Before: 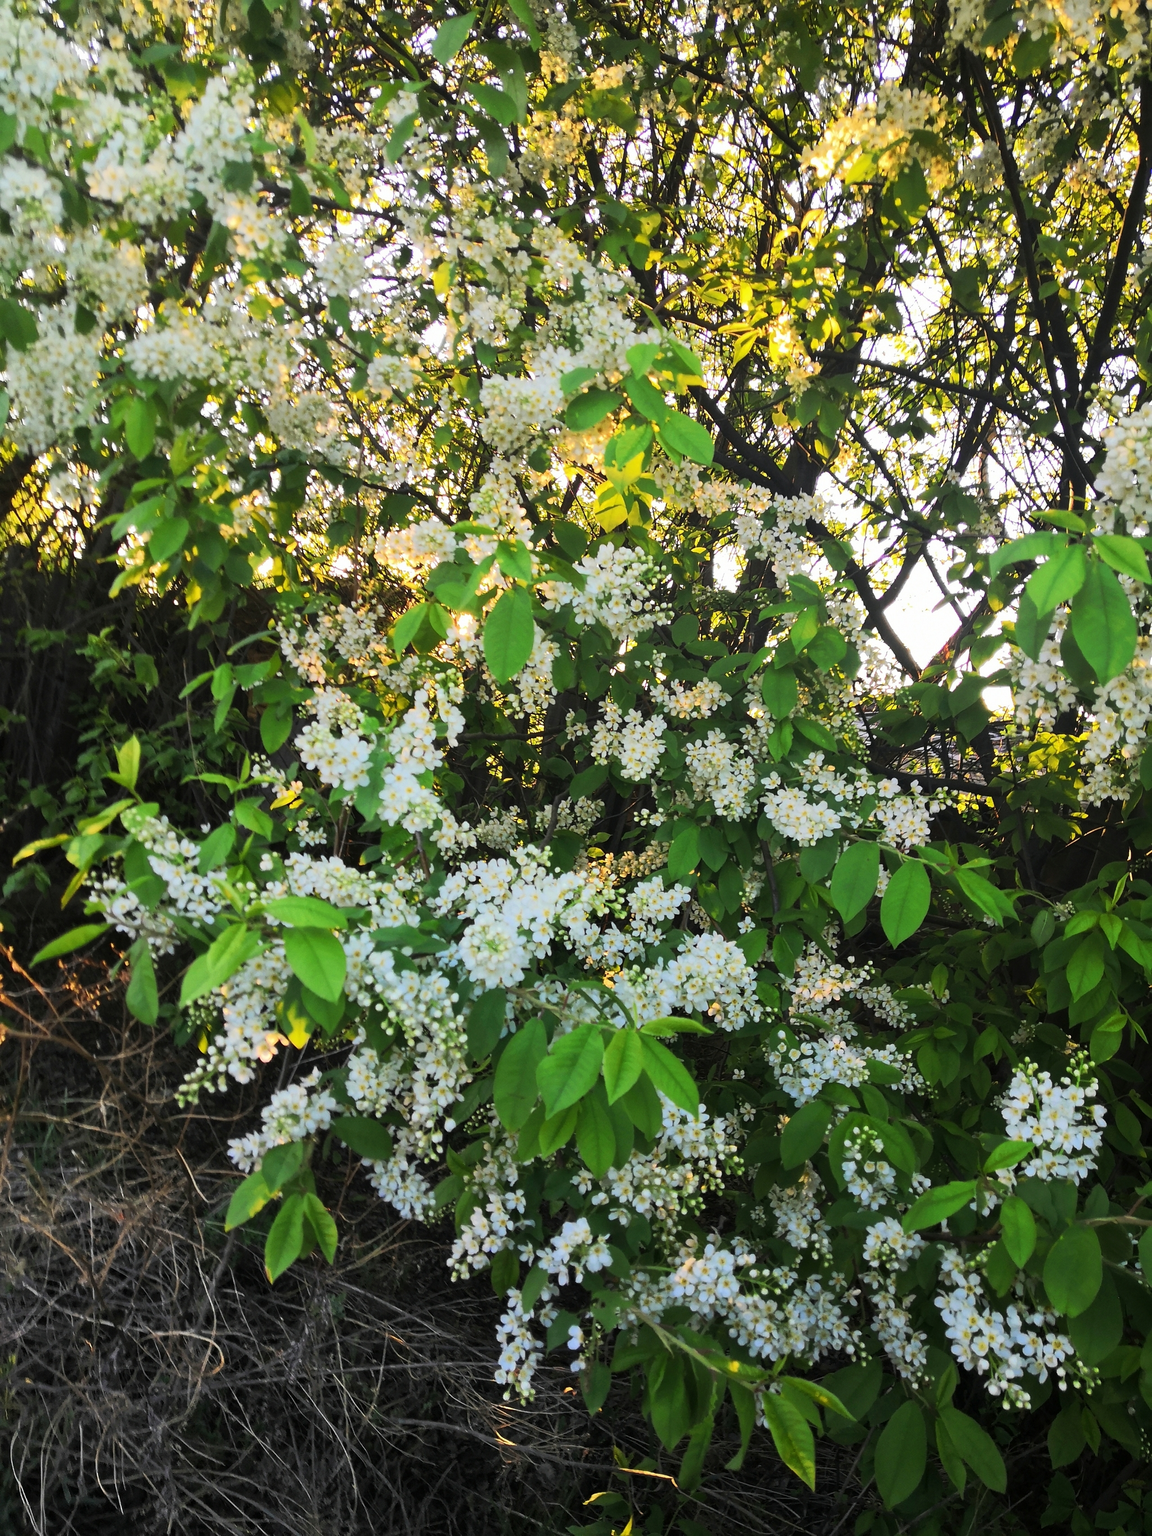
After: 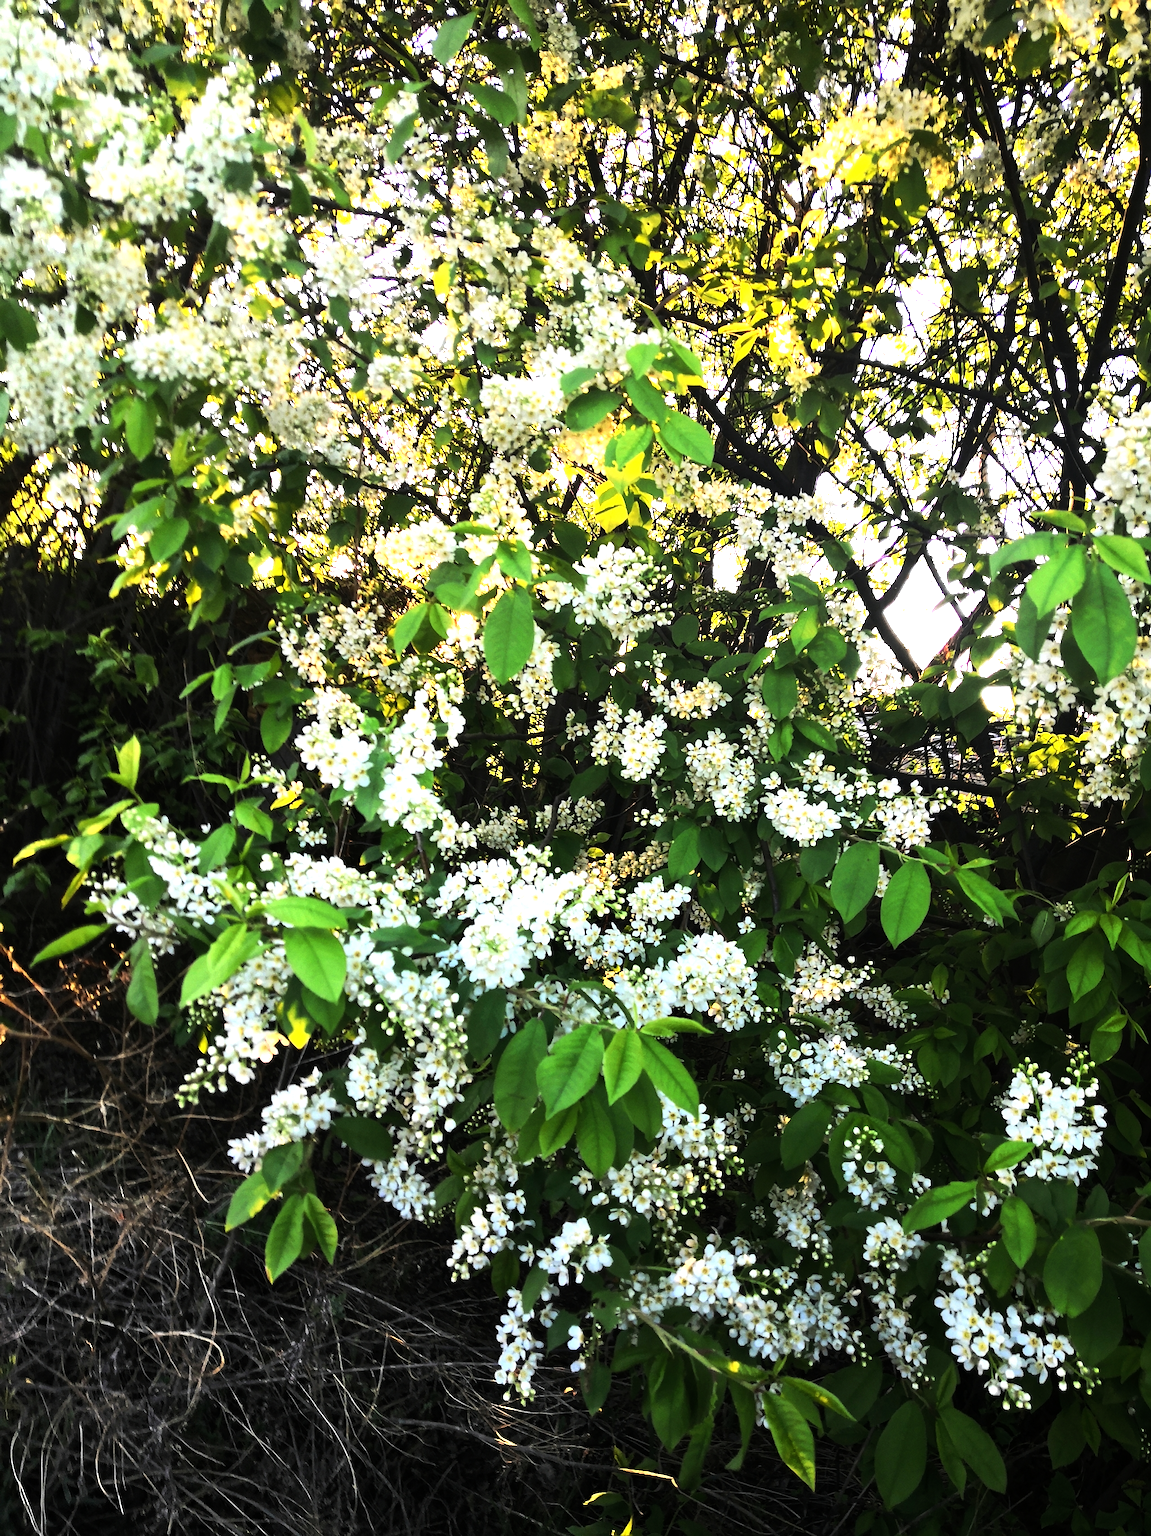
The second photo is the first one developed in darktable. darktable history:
tone equalizer: -8 EV -1.1 EV, -7 EV -1.03 EV, -6 EV -0.896 EV, -5 EV -0.613 EV, -3 EV 0.543 EV, -2 EV 0.843 EV, -1 EV 1 EV, +0 EV 1.06 EV, edges refinement/feathering 500, mask exposure compensation -1.57 EV, preserve details no
